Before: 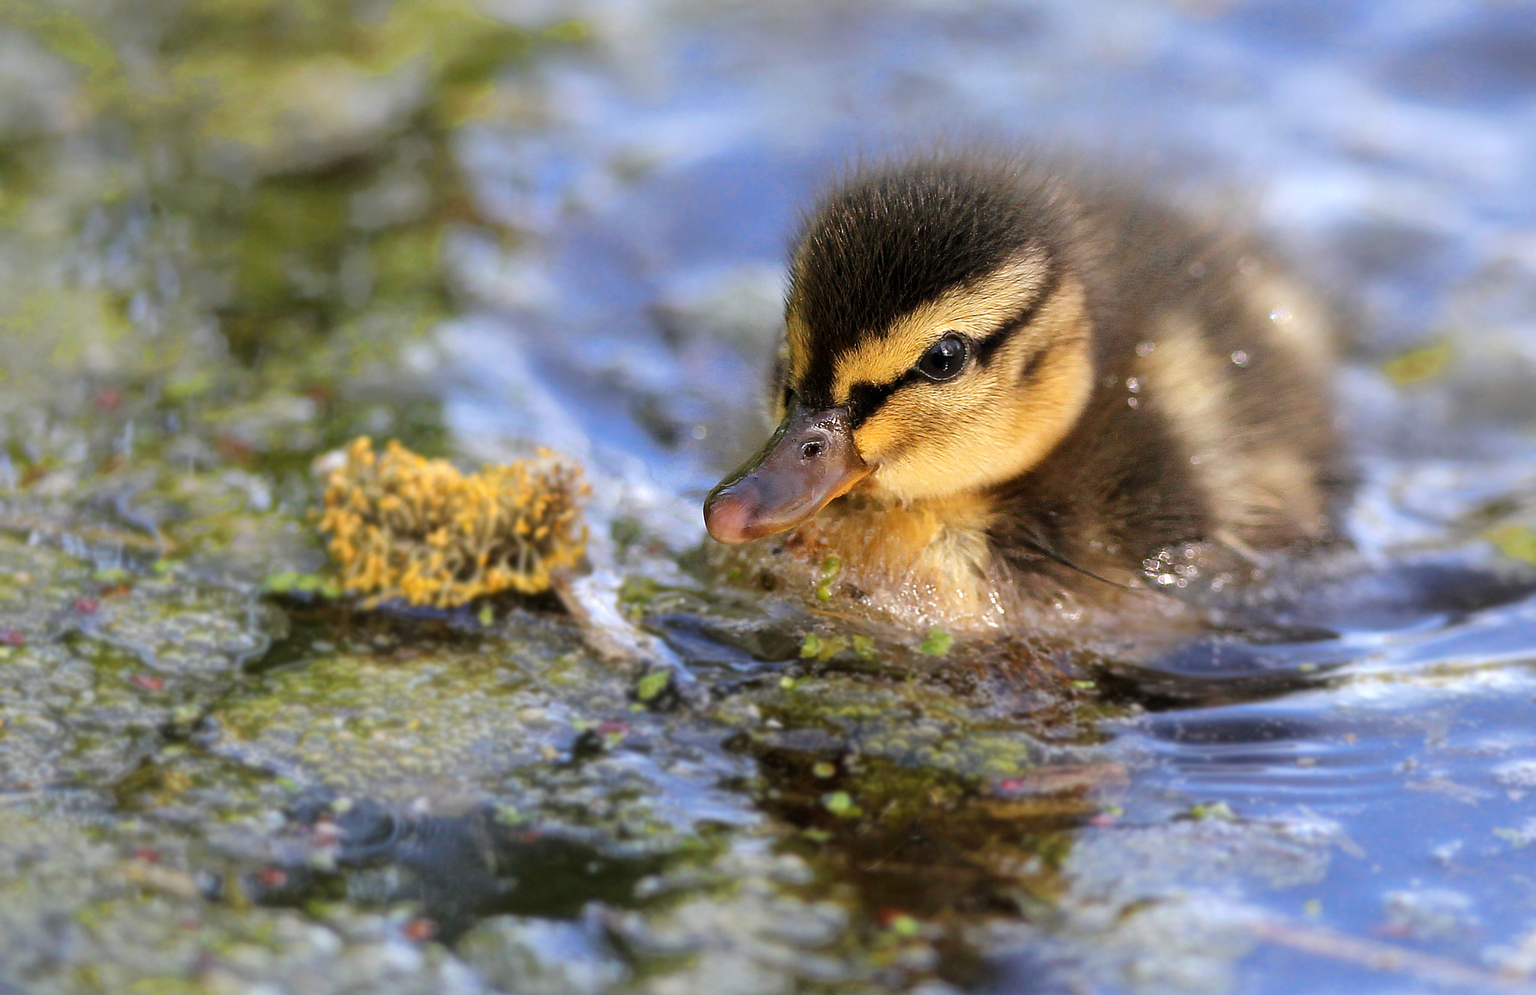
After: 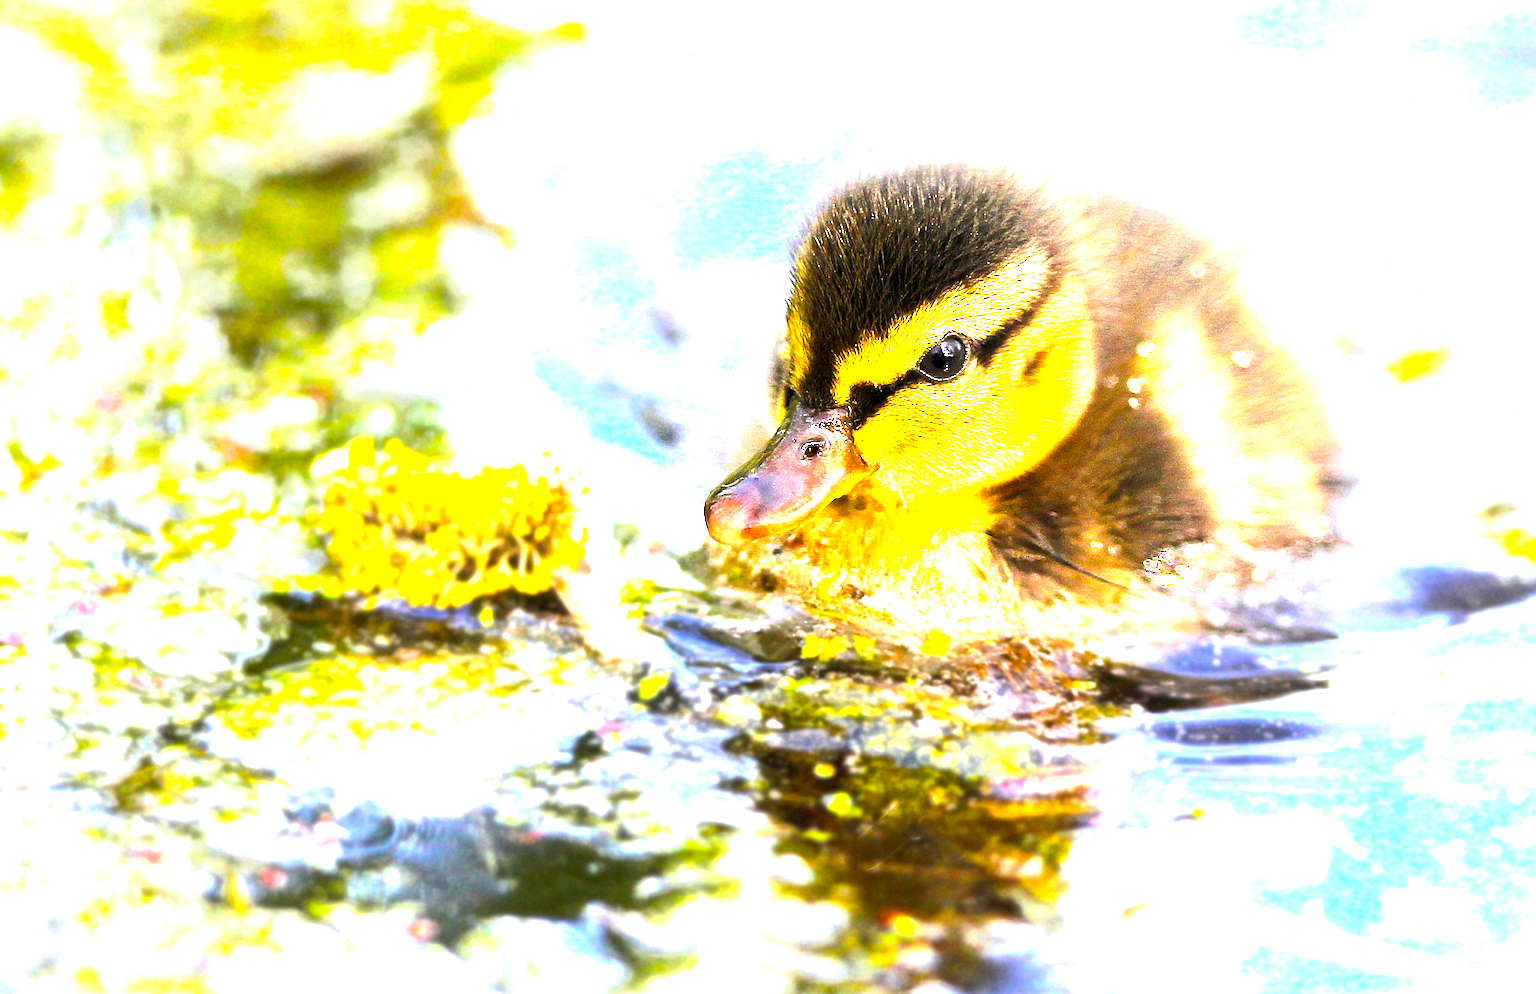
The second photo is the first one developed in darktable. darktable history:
exposure: exposure 2.003 EV, compensate highlight preservation false
color balance rgb: linear chroma grading › global chroma 9%, perceptual saturation grading › global saturation 36%, perceptual brilliance grading › global brilliance 15%, perceptual brilliance grading › shadows -35%, global vibrance 15%
